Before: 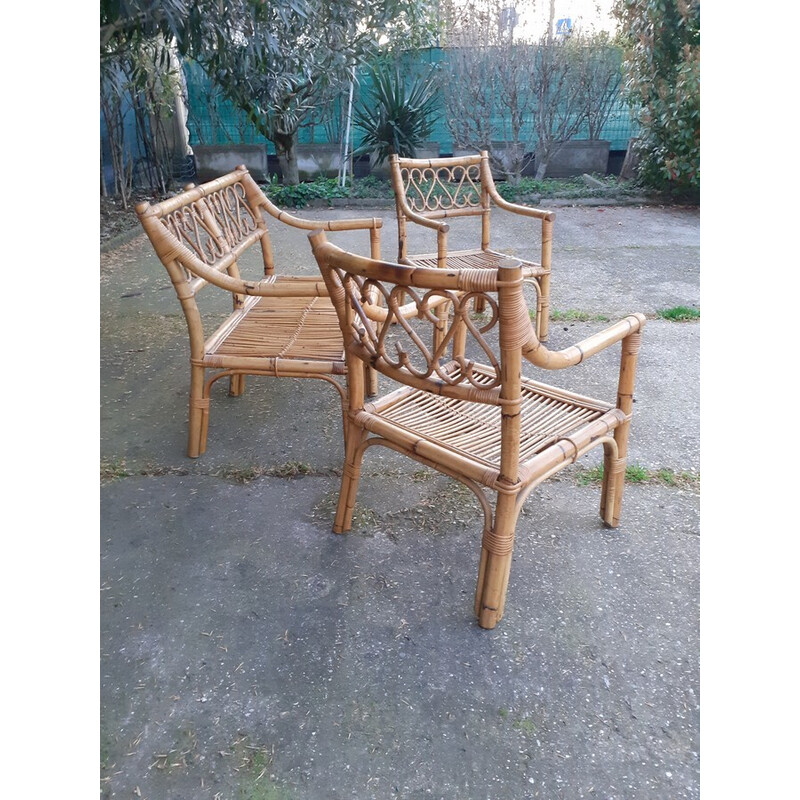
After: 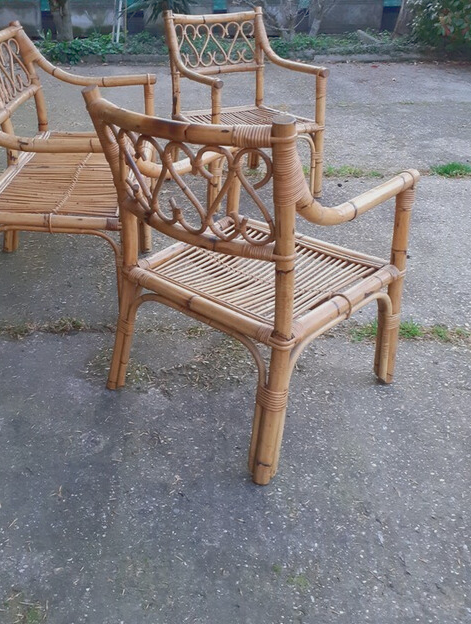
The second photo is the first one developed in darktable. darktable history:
crop and rotate: left 28.302%, top 18.024%, right 12.702%, bottom 3.964%
shadows and highlights: on, module defaults
tone curve: curves: ch0 [(0, 0.029) (0.253, 0.237) (1, 0.945)]; ch1 [(0, 0) (0.401, 0.42) (0.442, 0.47) (0.492, 0.498) (0.511, 0.523) (0.557, 0.565) (0.66, 0.683) (1, 1)]; ch2 [(0, 0) (0.394, 0.413) (0.5, 0.5) (0.578, 0.568) (1, 1)], color space Lab, linked channels, preserve colors none
